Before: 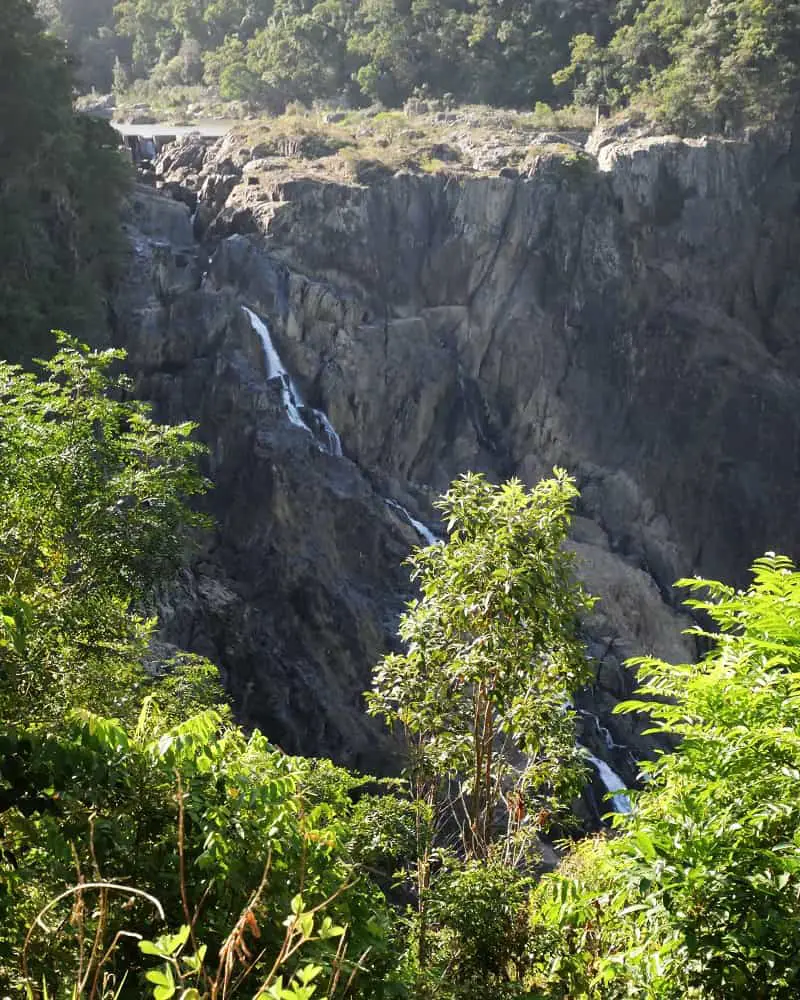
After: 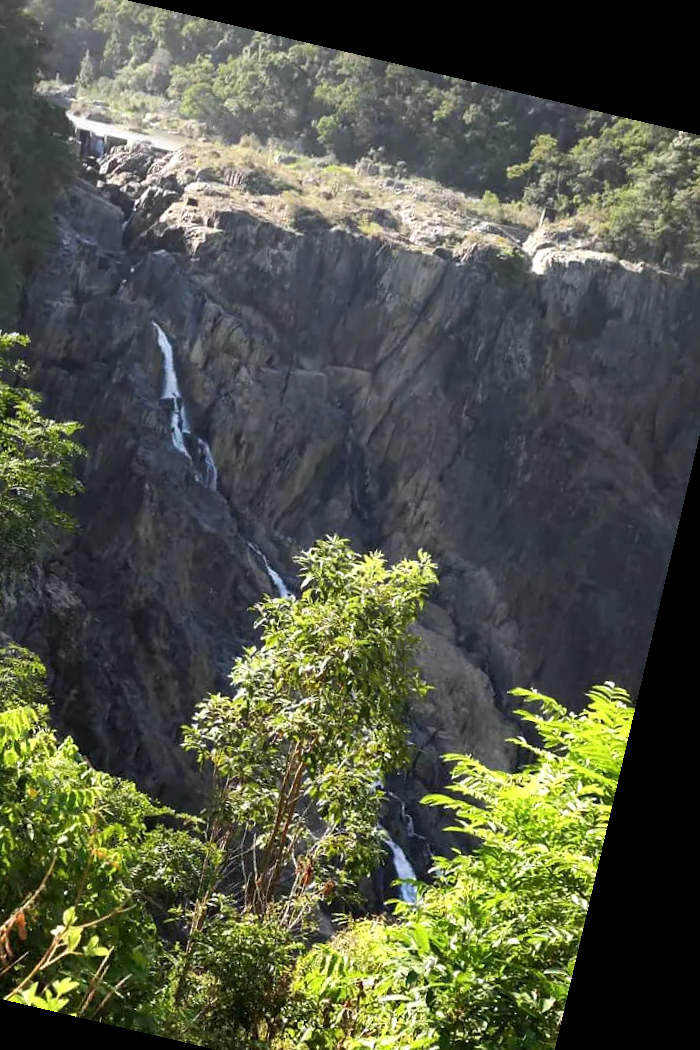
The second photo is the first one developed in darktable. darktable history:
crop and rotate: left 24.034%, top 2.838%, right 6.406%, bottom 6.299%
rotate and perspective: rotation 13.27°, automatic cropping off
tone equalizer: -8 EV -0.001 EV, -7 EV 0.001 EV, -6 EV -0.002 EV, -5 EV -0.003 EV, -4 EV -0.062 EV, -3 EV -0.222 EV, -2 EV -0.267 EV, -1 EV 0.105 EV, +0 EV 0.303 EV
